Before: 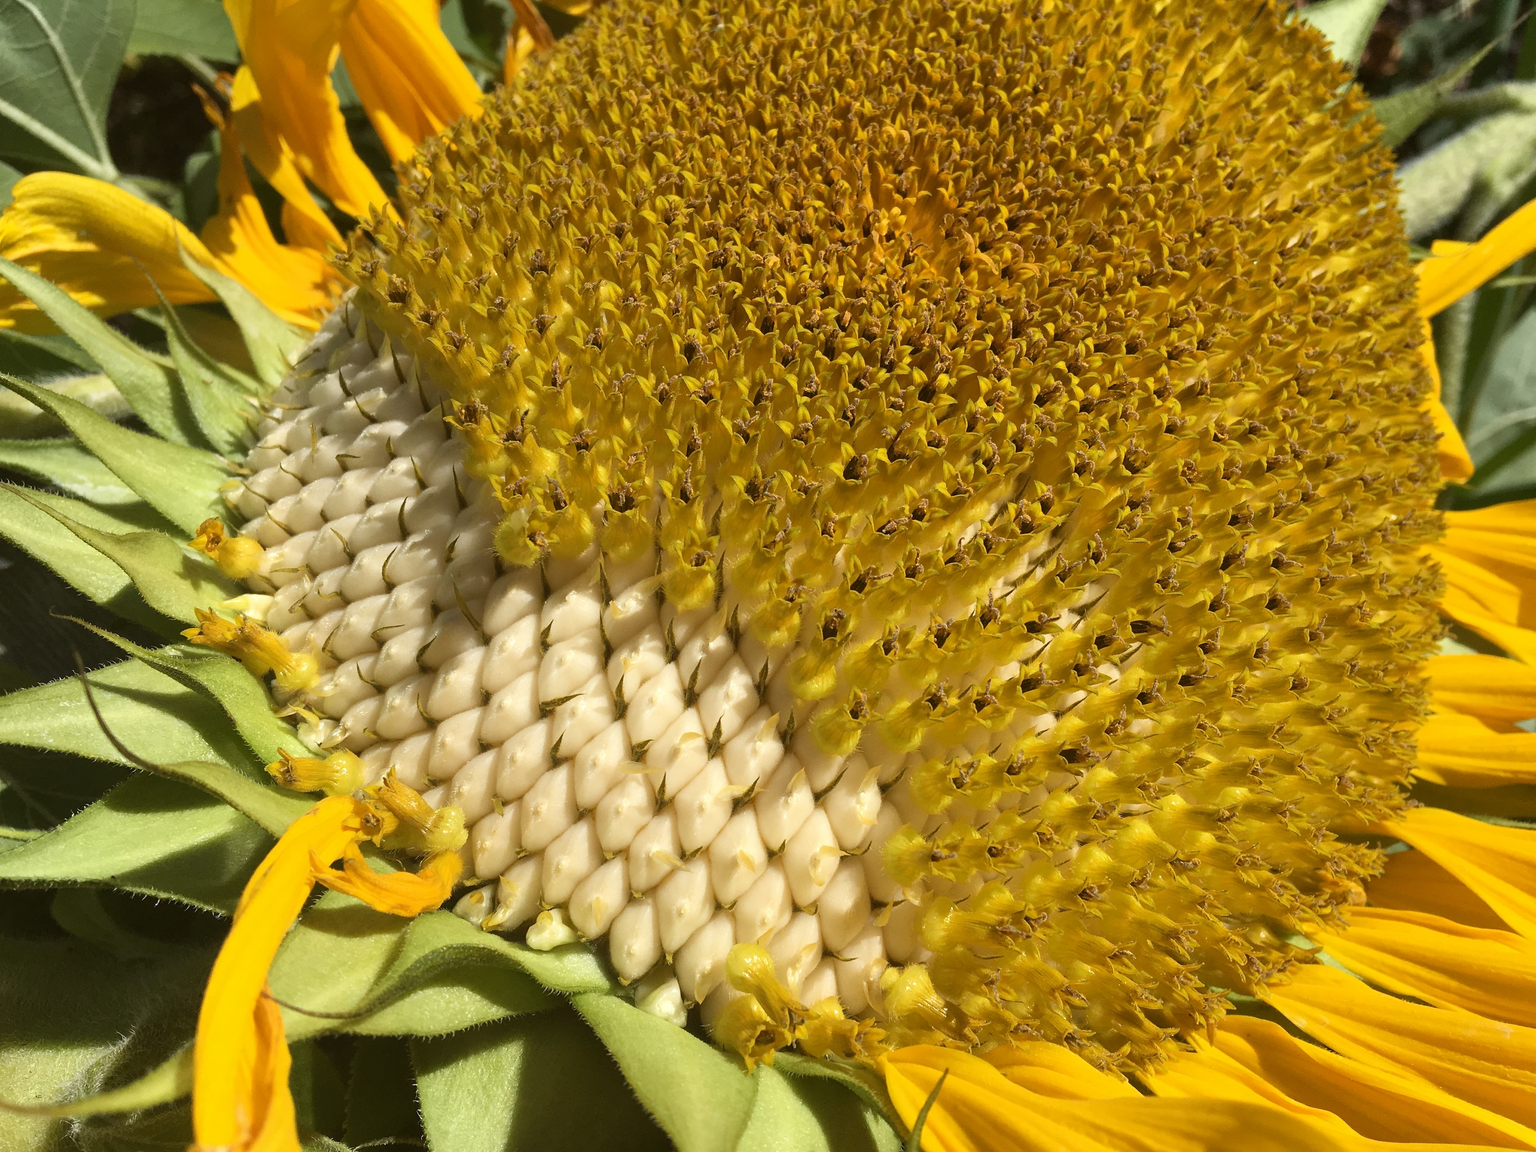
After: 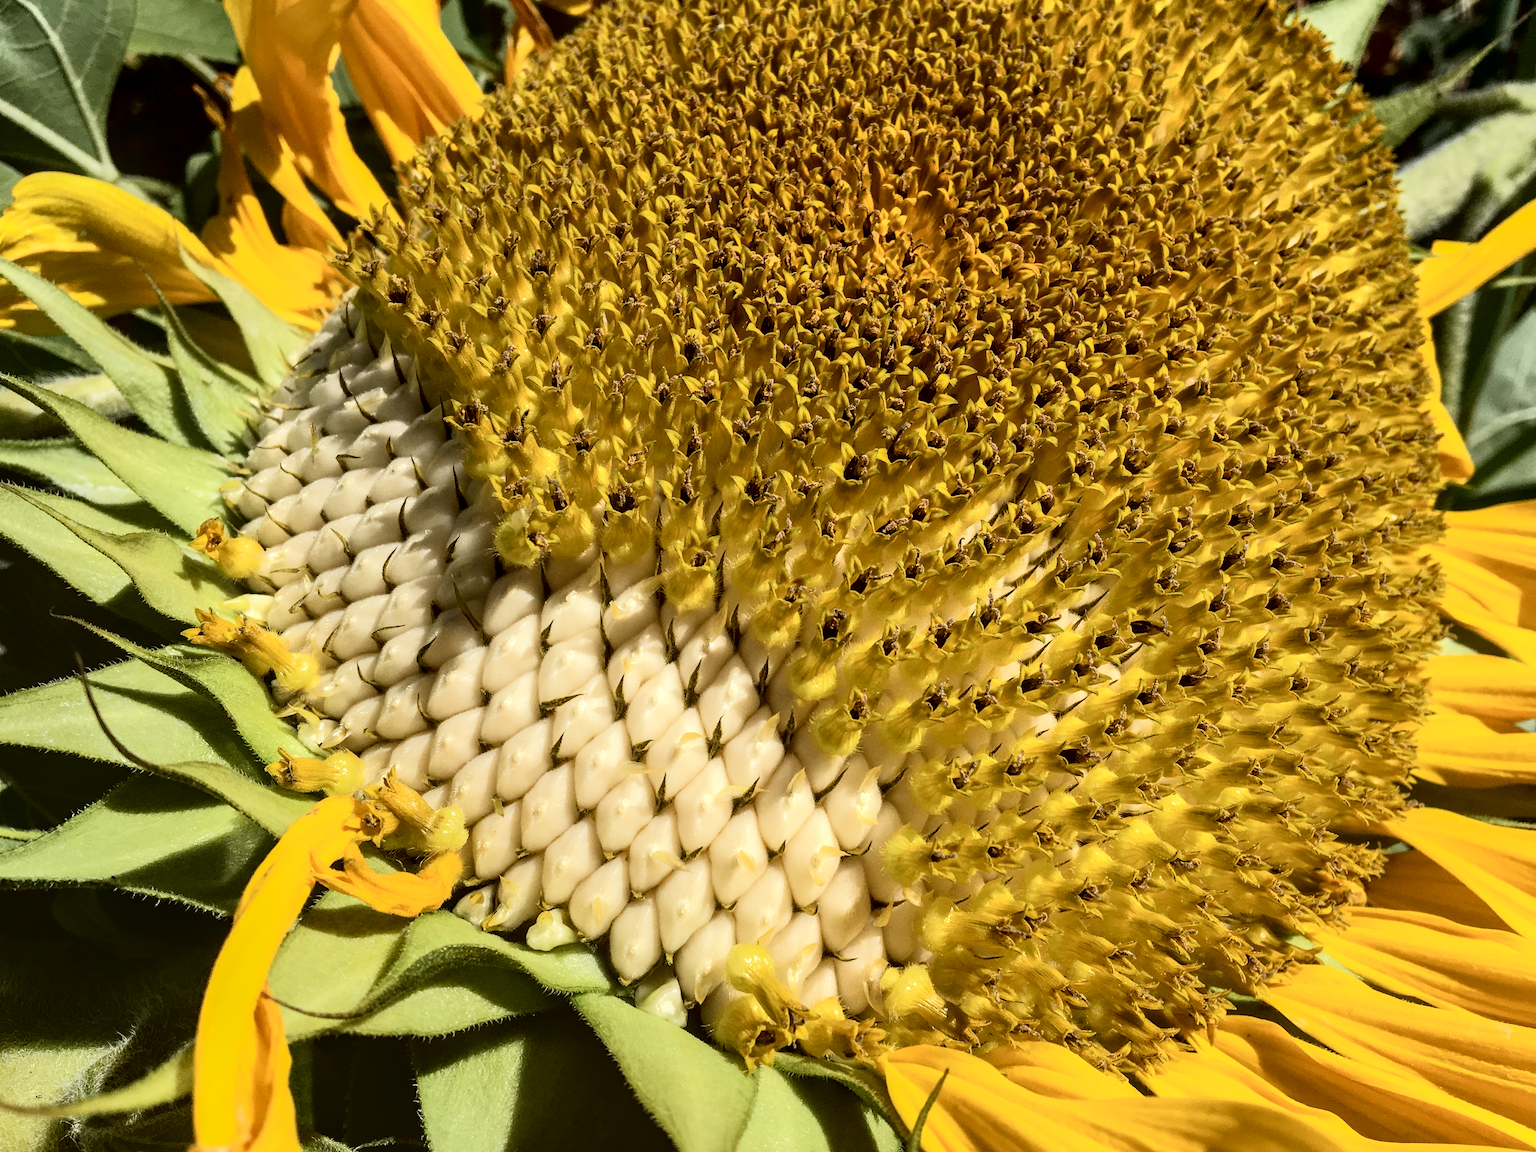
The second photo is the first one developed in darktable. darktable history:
local contrast: on, module defaults
tone curve: curves: ch0 [(0, 0) (0.003, 0.001) (0.011, 0.001) (0.025, 0.001) (0.044, 0.001) (0.069, 0.003) (0.1, 0.007) (0.136, 0.013) (0.177, 0.032) (0.224, 0.083) (0.277, 0.157) (0.335, 0.237) (0.399, 0.334) (0.468, 0.446) (0.543, 0.562) (0.623, 0.683) (0.709, 0.801) (0.801, 0.869) (0.898, 0.918) (1, 1)], color space Lab, independent channels, preserve colors none
